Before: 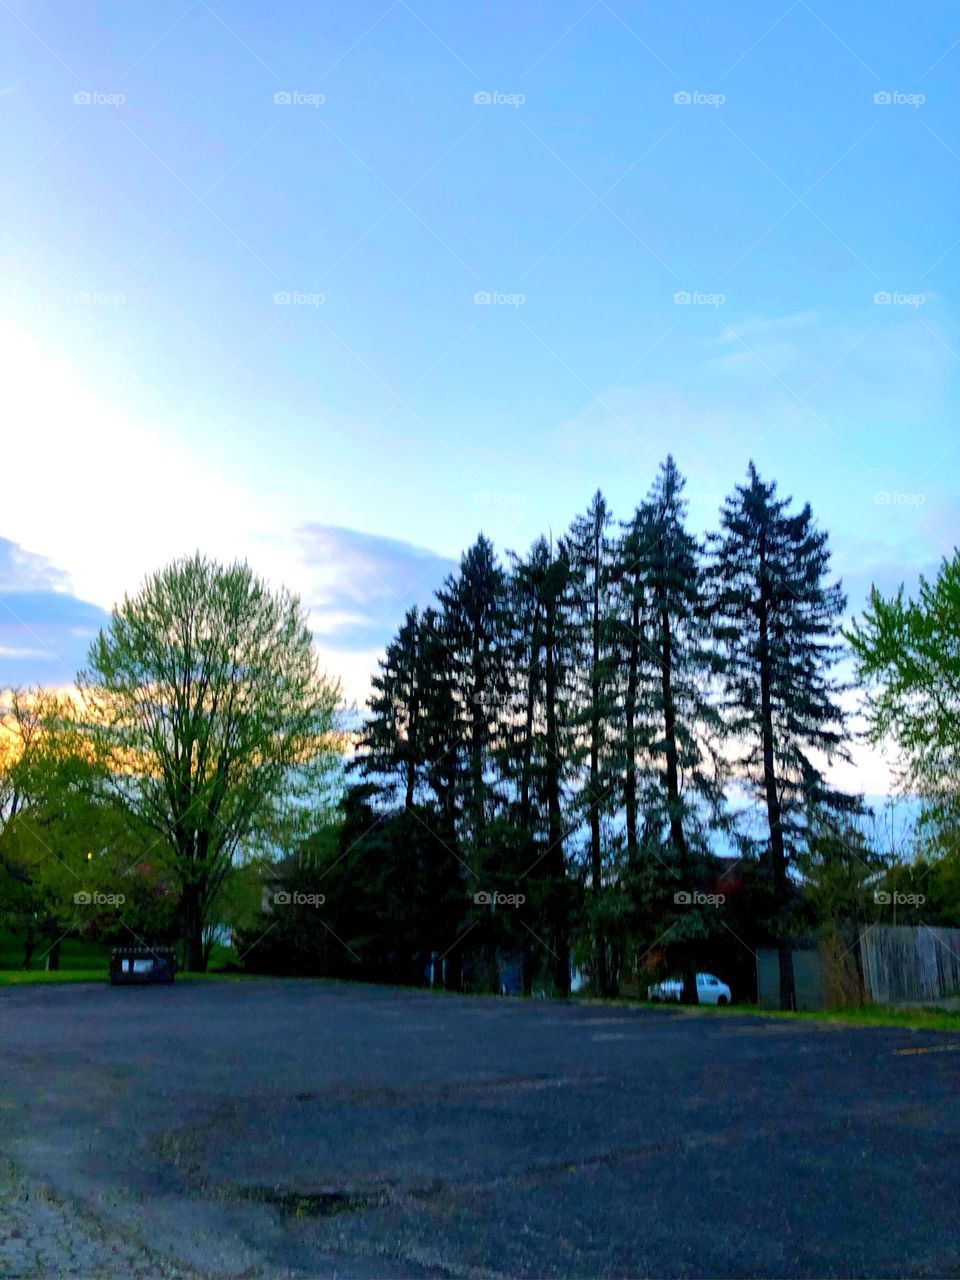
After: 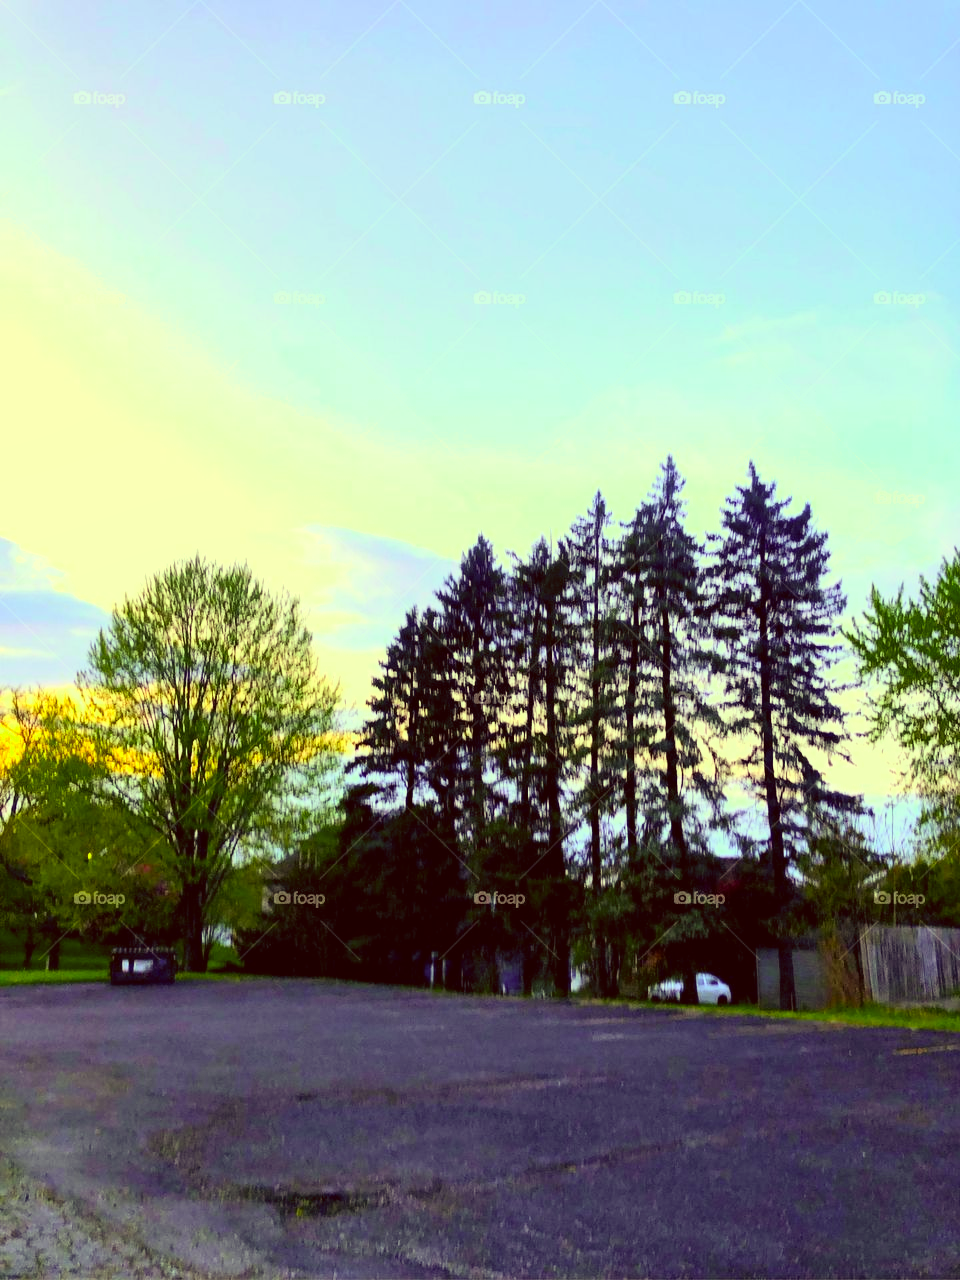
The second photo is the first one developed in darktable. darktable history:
shadows and highlights: shadows 29.61, highlights -30.47, low approximation 0.01, soften with gaussian
color balance: mode lift, gamma, gain (sRGB), lift [0.997, 0.979, 1.021, 1.011], gamma [1, 1.084, 0.916, 0.998], gain [1, 0.87, 1.13, 1.101], contrast 4.55%, contrast fulcrum 38.24%, output saturation 104.09%
contrast brightness saturation: contrast 0.2, brightness 0.16, saturation 0.22
color correction: highlights a* 10.12, highlights b* 39.04, shadows a* 14.62, shadows b* 3.37
